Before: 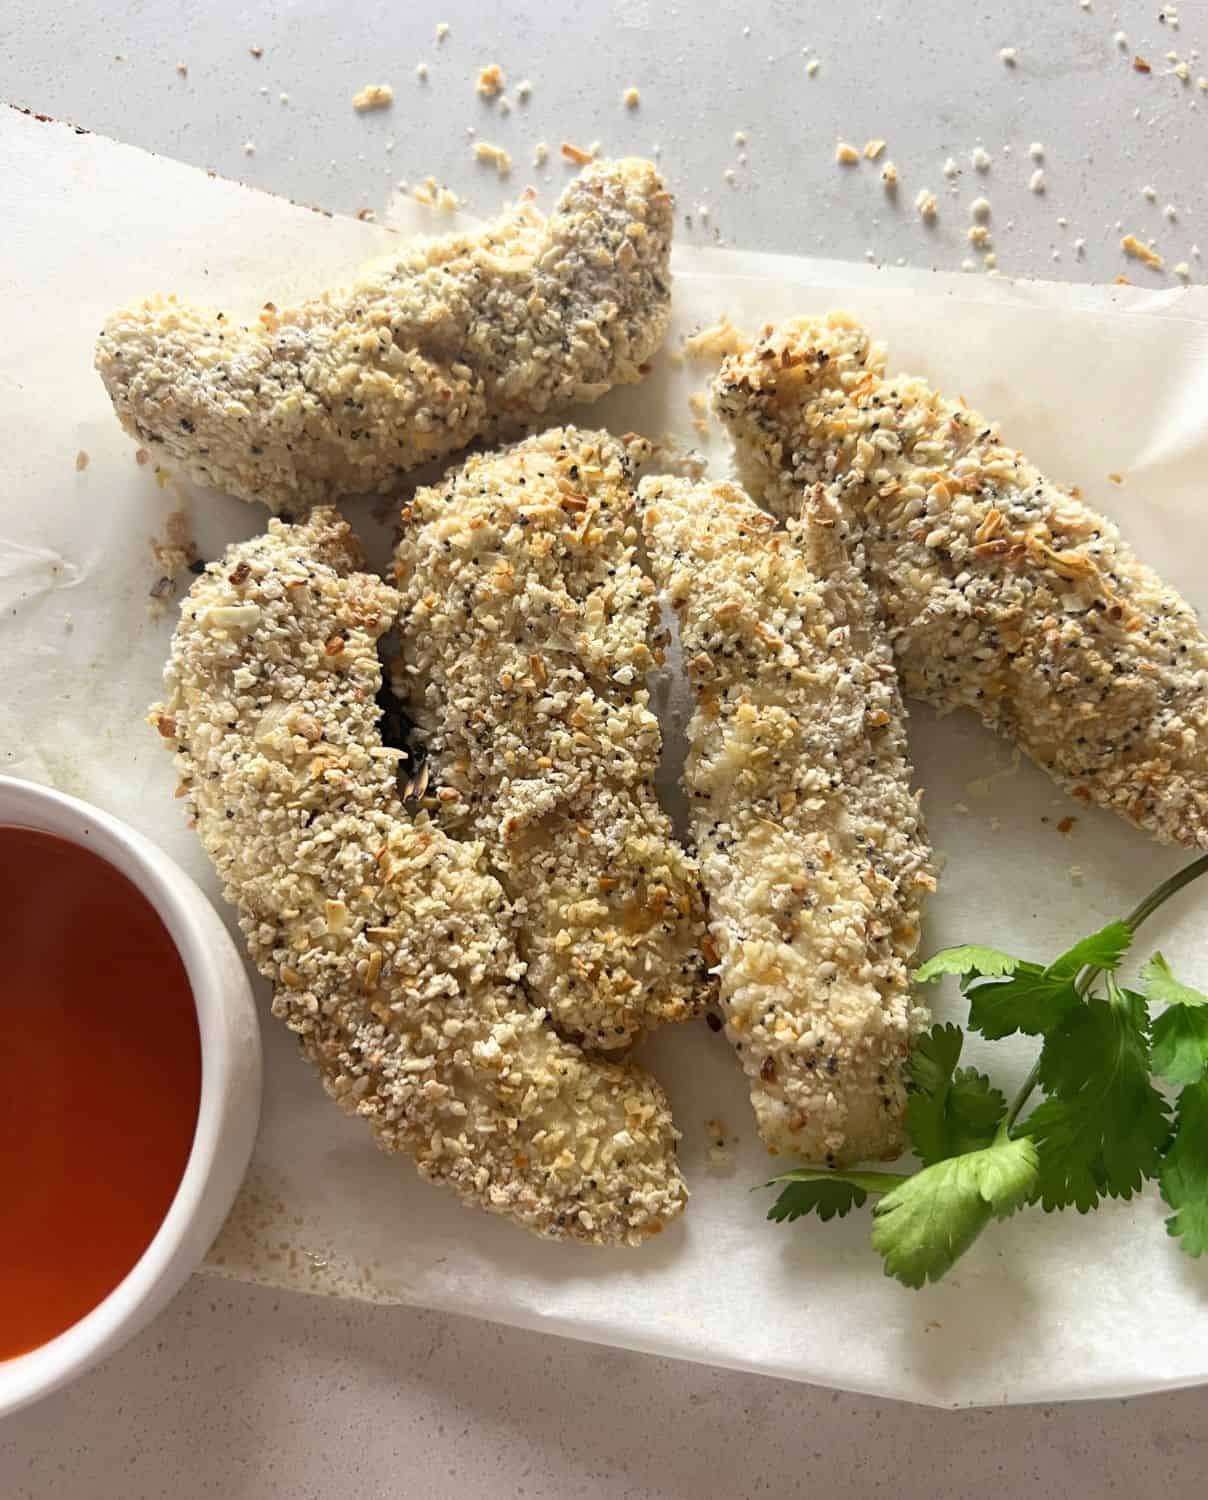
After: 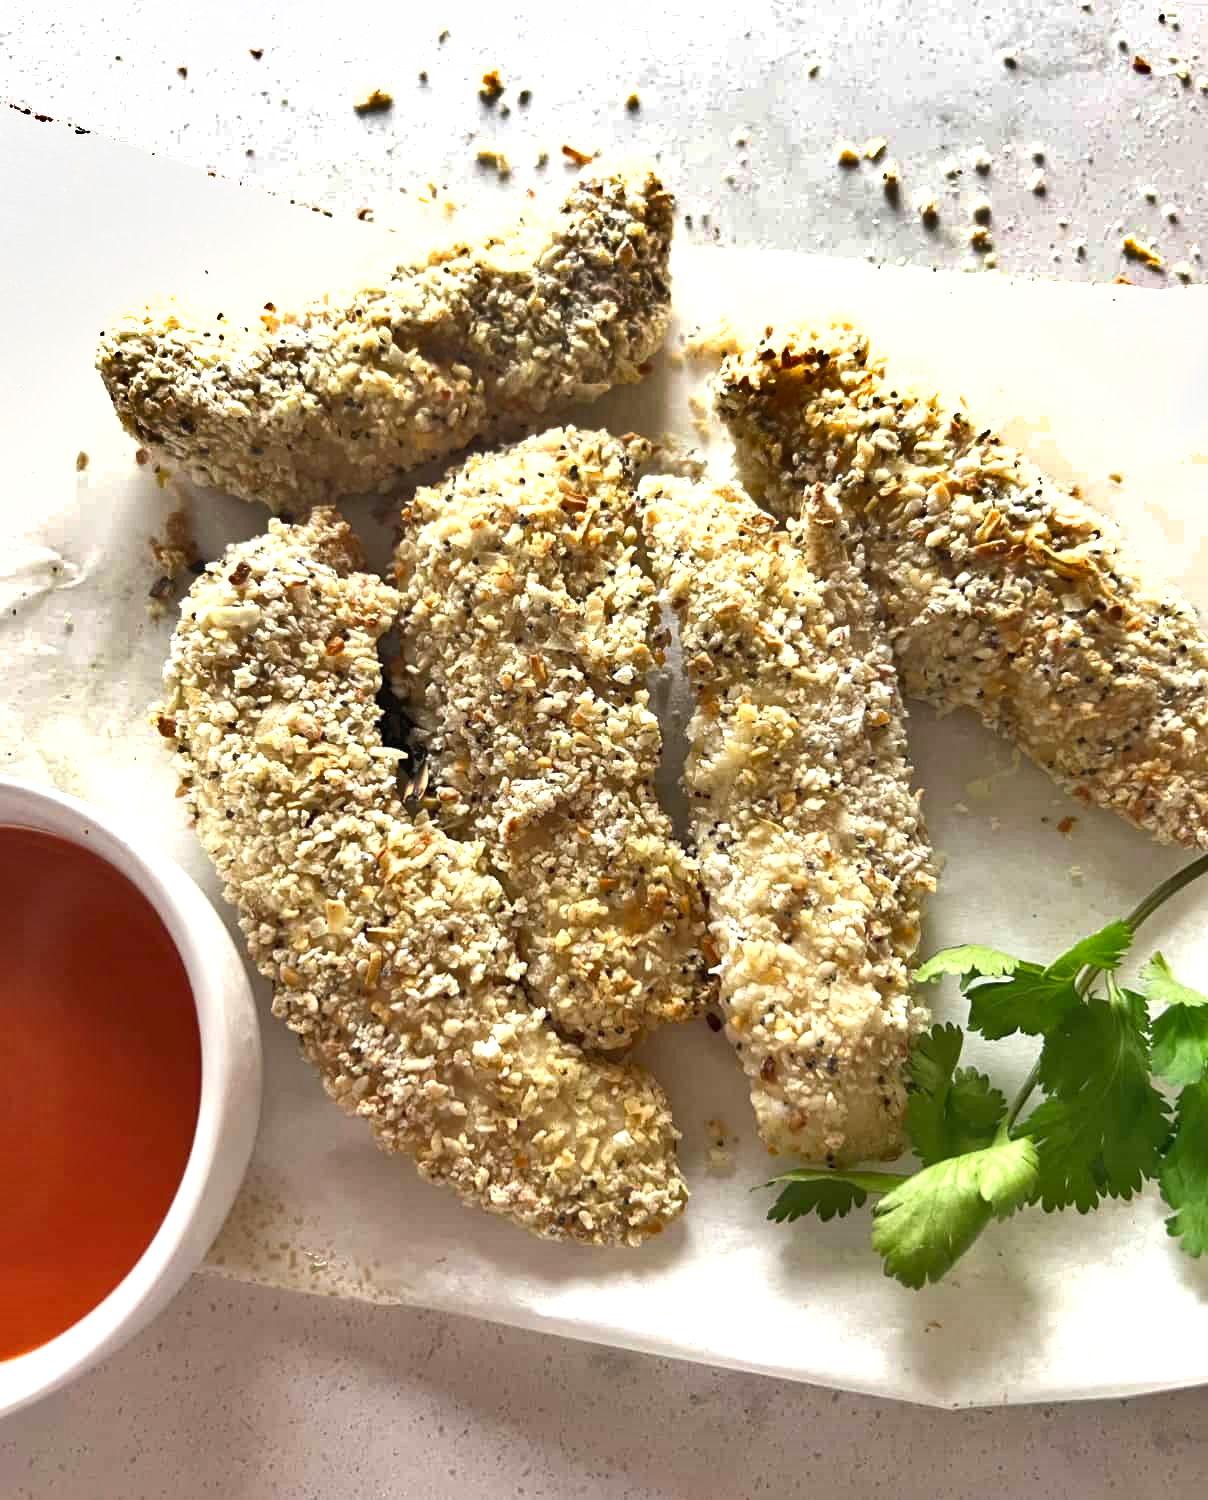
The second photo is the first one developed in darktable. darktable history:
tone equalizer: -7 EV 0.13 EV, smoothing diameter 25%, edges refinement/feathering 10, preserve details guided filter
exposure: exposure 0.636 EV, compensate highlight preservation false
shadows and highlights: shadows 75, highlights -60.85, soften with gaussian
